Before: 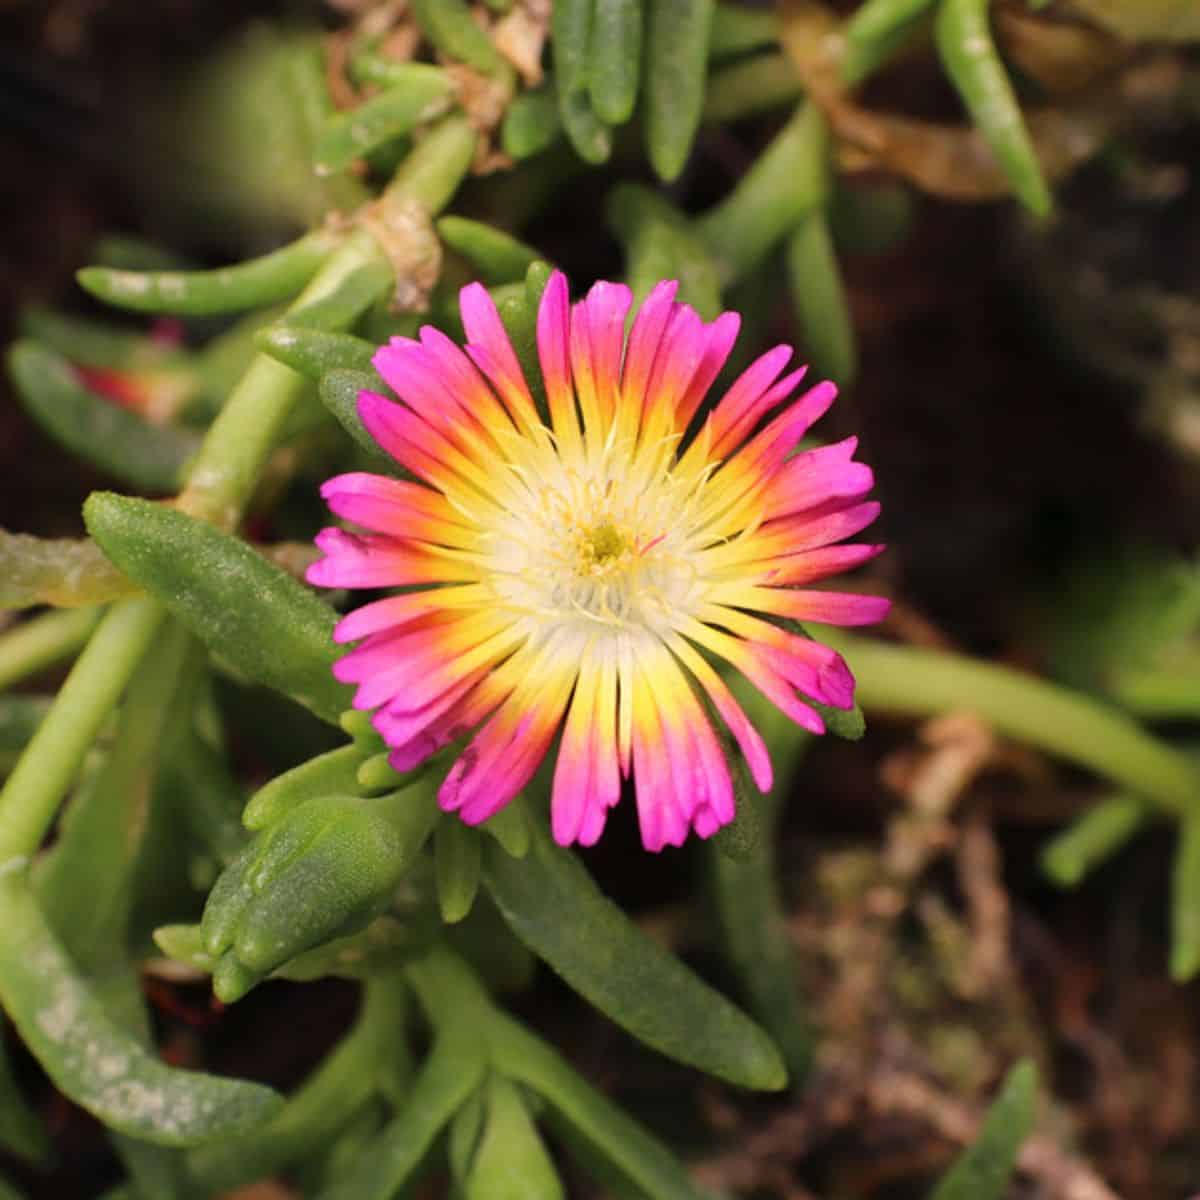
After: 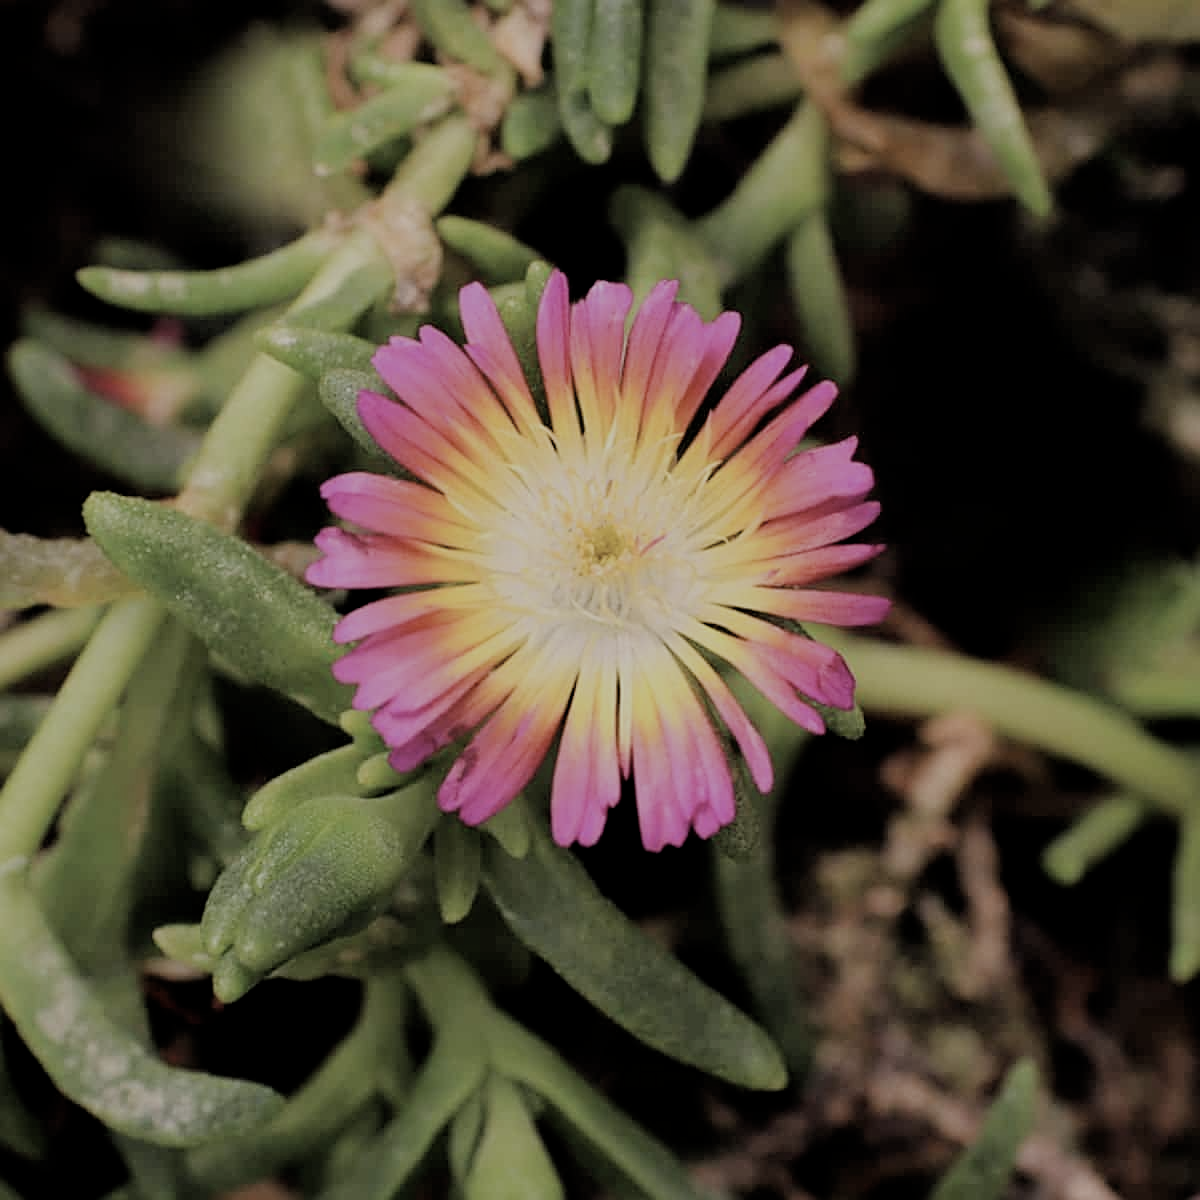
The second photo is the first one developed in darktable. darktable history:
exposure: exposure -0.158 EV, compensate exposure bias true, compensate highlight preservation false
filmic rgb: middle gray luminance 17.79%, black relative exposure -7.54 EV, white relative exposure 8.47 EV, target black luminance 0%, hardness 2.23, latitude 17.69%, contrast 0.876, highlights saturation mix 5.69%, shadows ↔ highlights balance 10.53%
contrast brightness saturation: contrast 0.101, saturation -0.36
sharpen: on, module defaults
